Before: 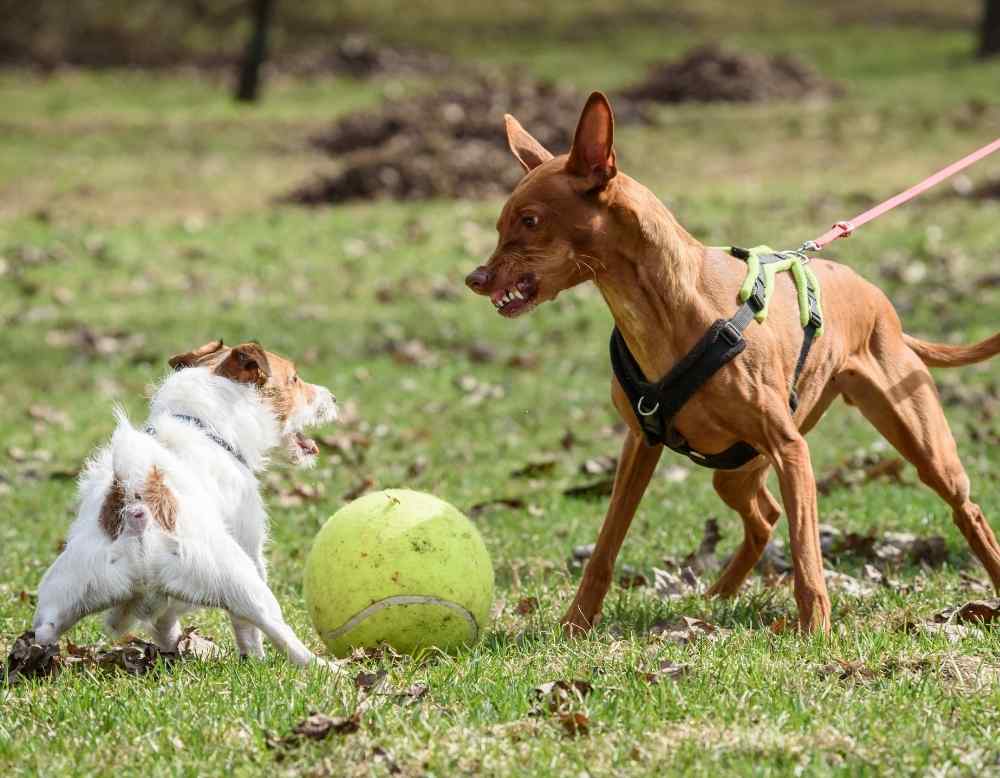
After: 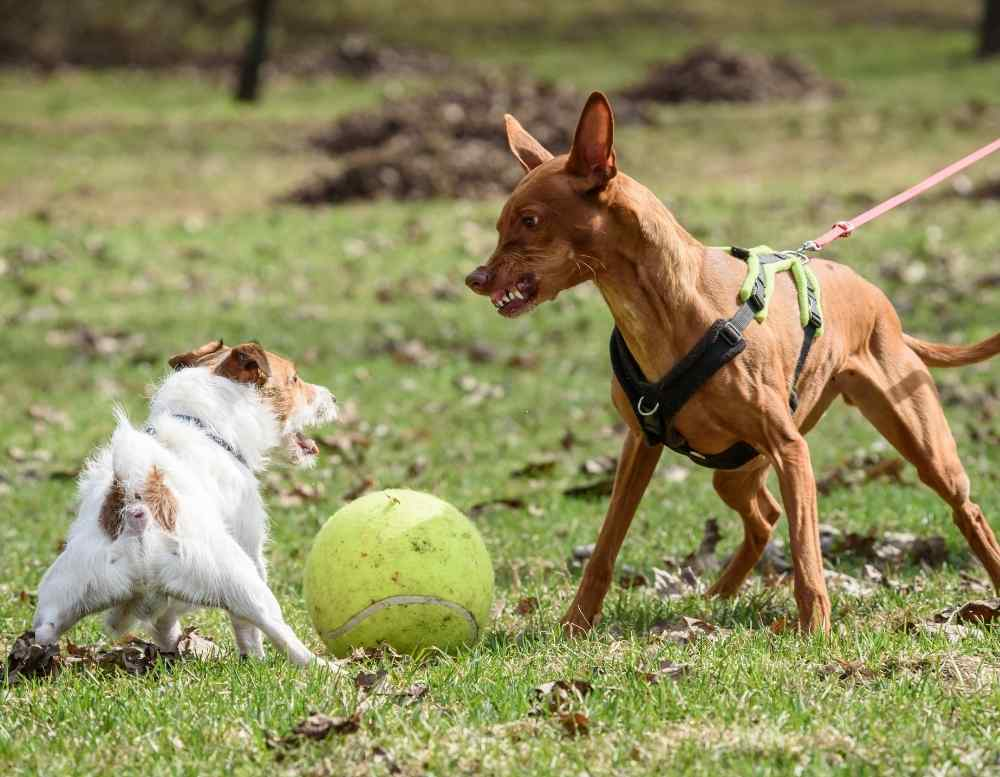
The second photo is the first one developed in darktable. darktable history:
crop: bottom 0.071%
color balance rgb: on, module defaults
